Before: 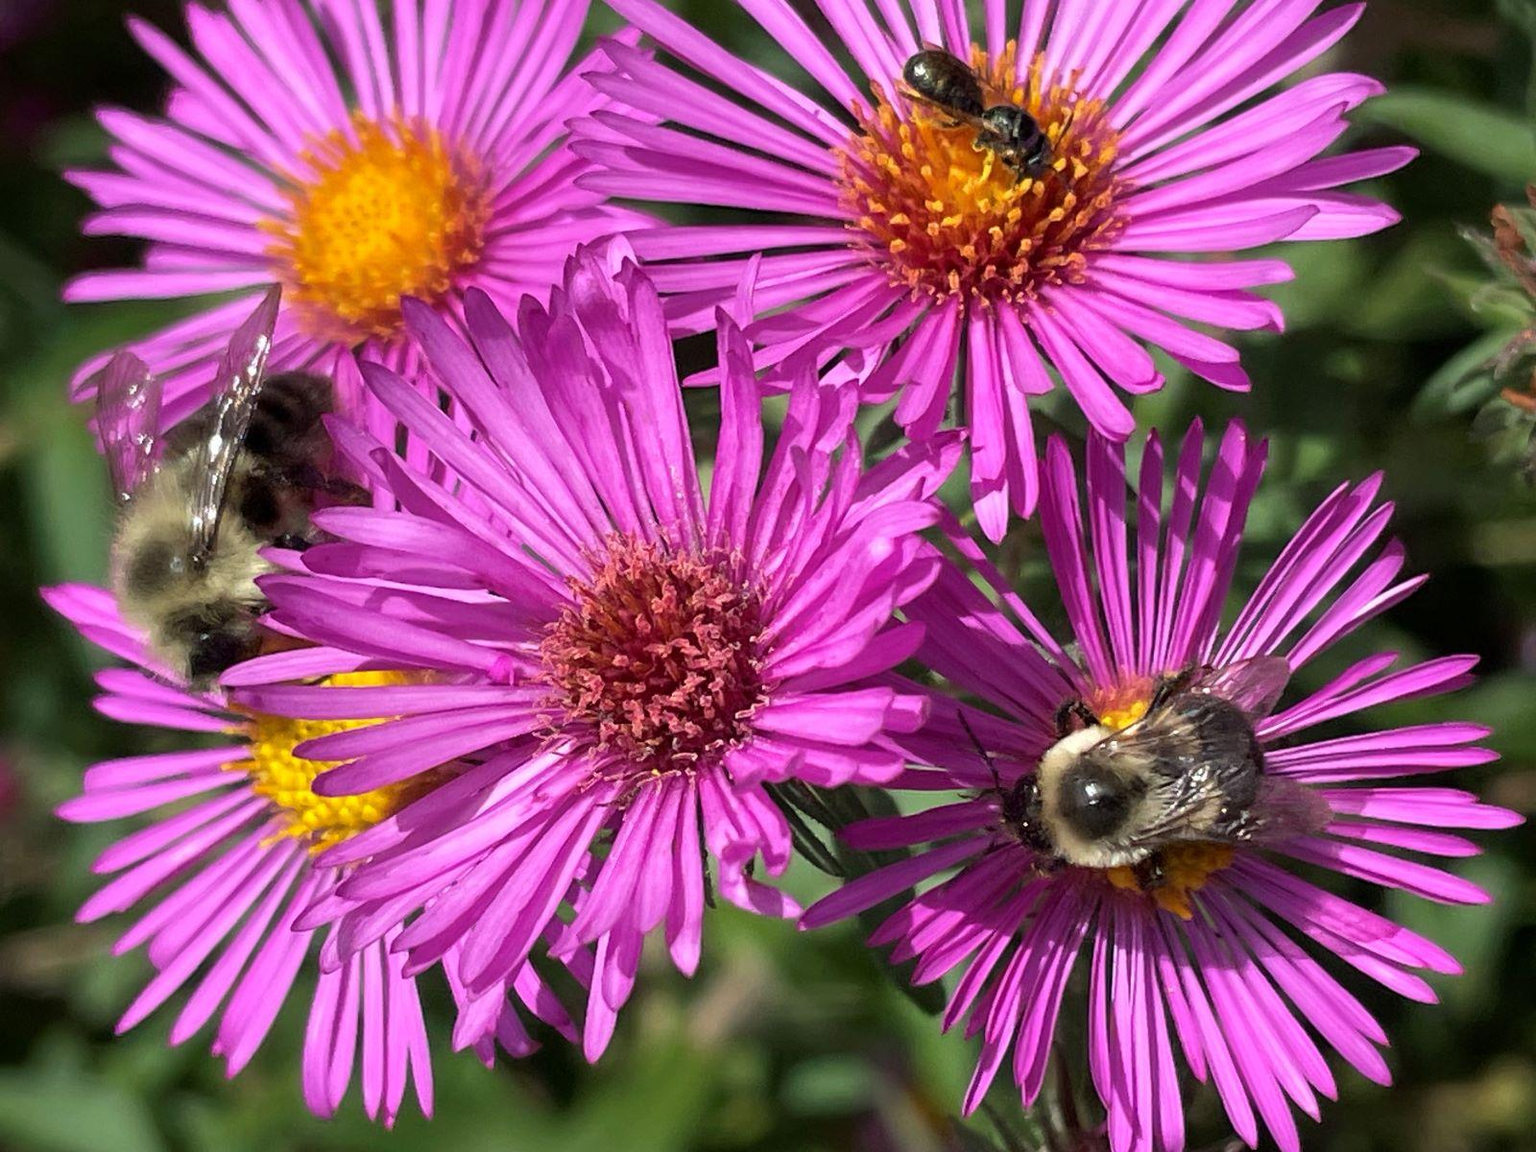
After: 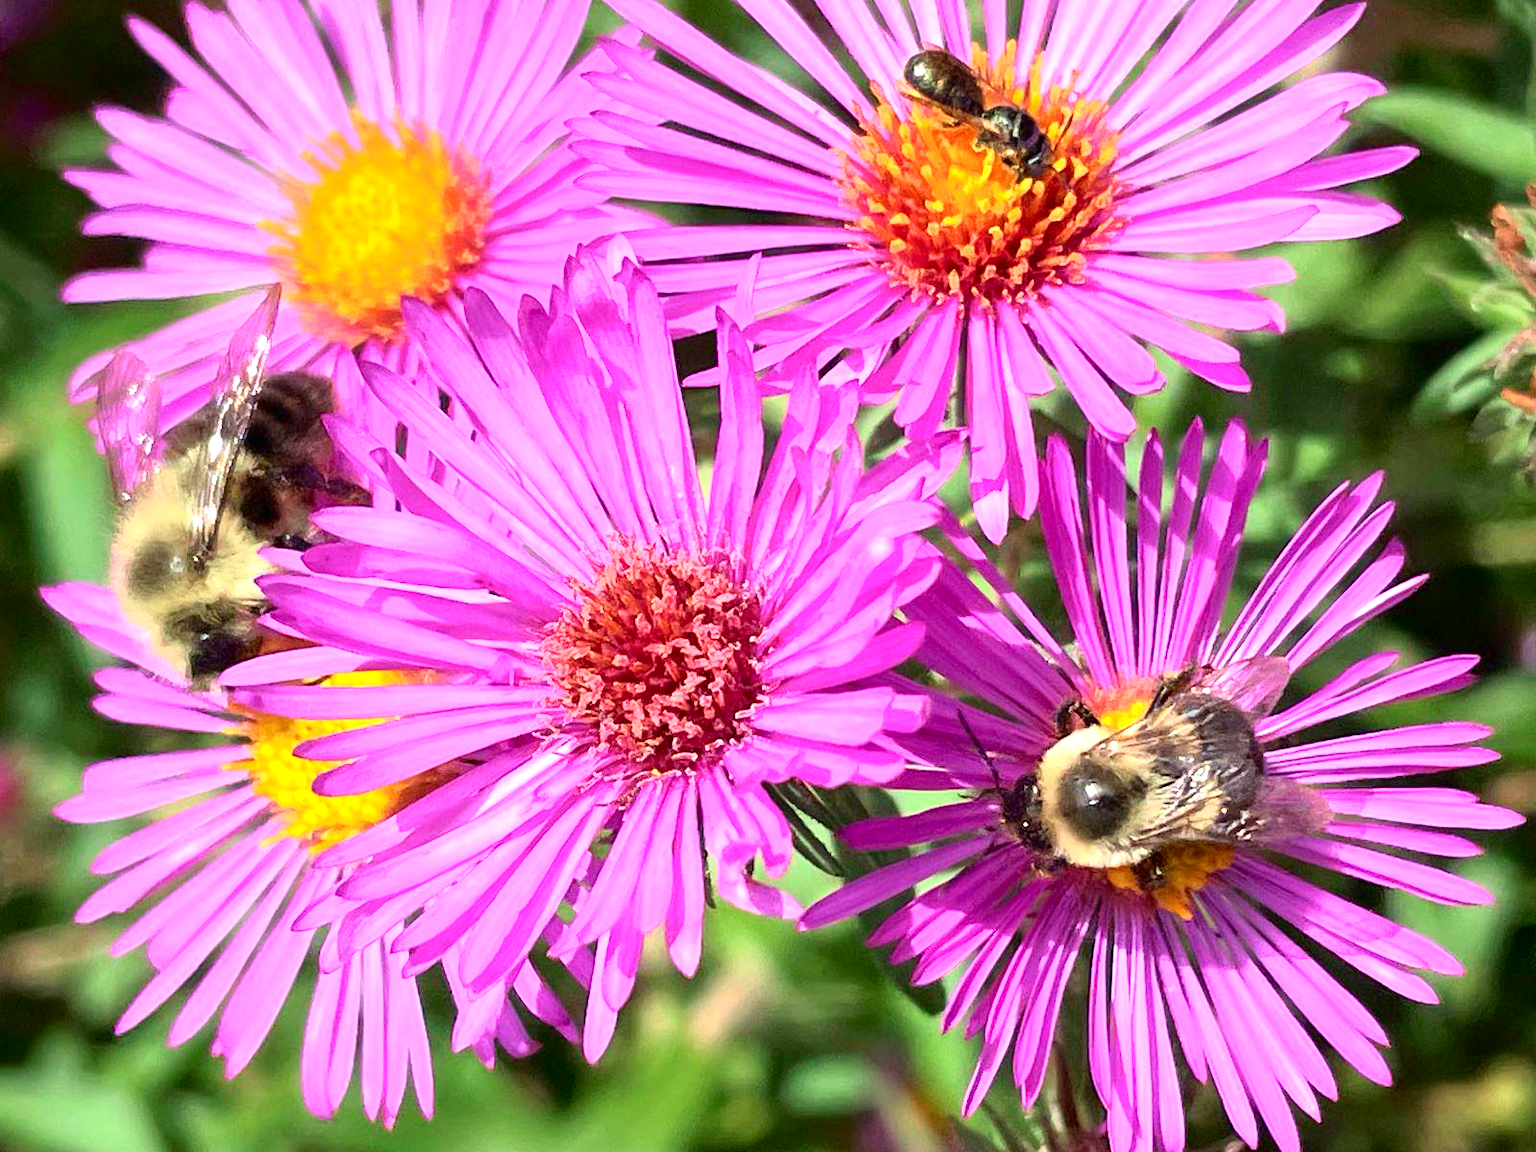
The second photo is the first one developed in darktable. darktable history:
tone curve: curves: ch0 [(0, 0) (0.091, 0.077) (0.517, 0.574) (0.745, 0.82) (0.844, 0.908) (0.909, 0.942) (1, 0.973)]; ch1 [(0, 0) (0.437, 0.404) (0.5, 0.5) (0.534, 0.554) (0.58, 0.603) (0.616, 0.649) (1, 1)]; ch2 [(0, 0) (0.442, 0.415) (0.5, 0.5) (0.535, 0.557) (0.585, 0.62) (1, 1)], color space Lab, independent channels, preserve colors none
exposure: black level correction 0, exposure 1.2 EV, compensate exposure bias true, compensate highlight preservation false
